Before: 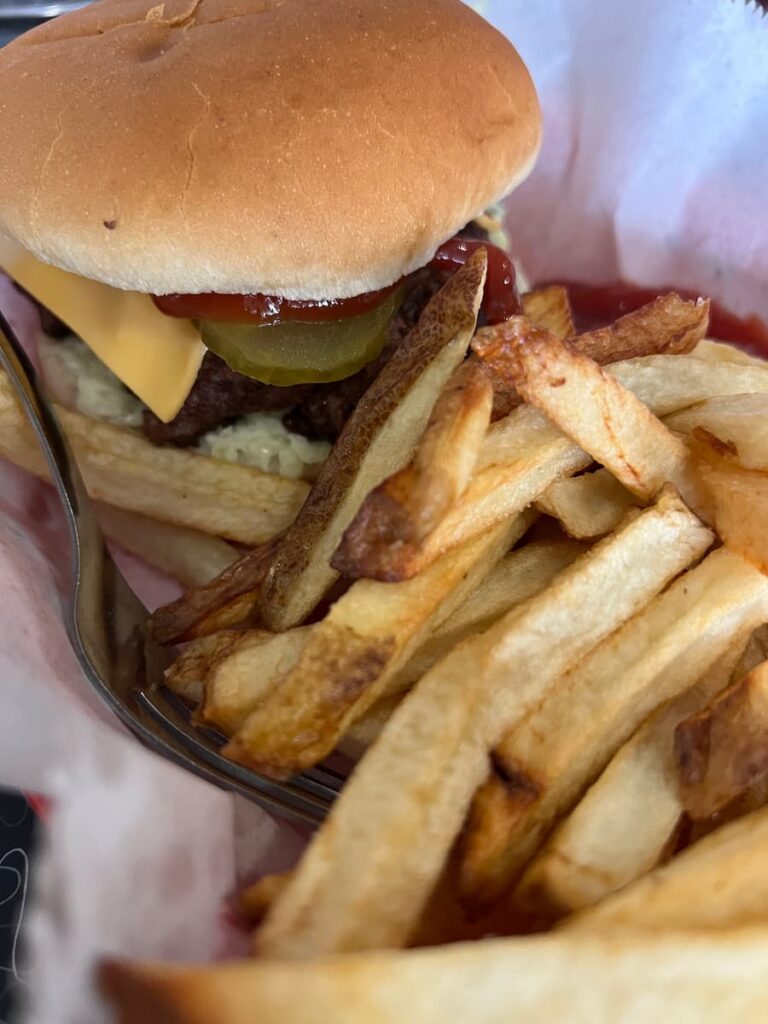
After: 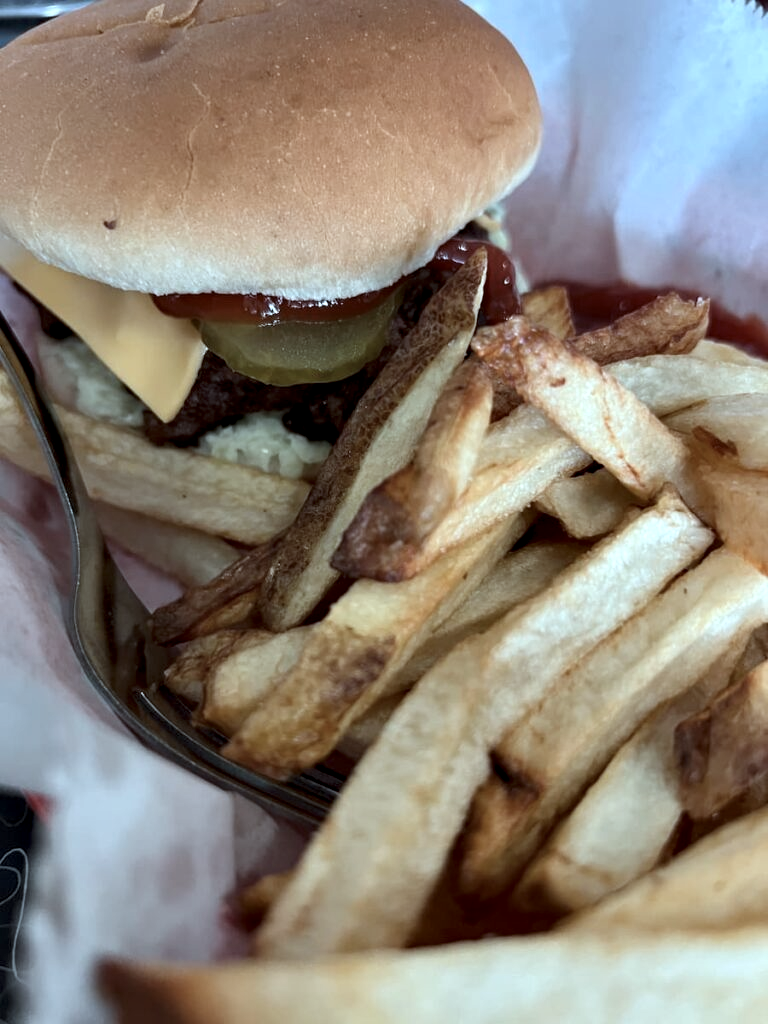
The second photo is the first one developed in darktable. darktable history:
contrast equalizer: octaves 7, y [[0.6 ×6], [0.55 ×6], [0 ×6], [0 ×6], [0 ×6]], mix 0.531
color correction: highlights a* -12.26, highlights b* -18.04, saturation 0.704
